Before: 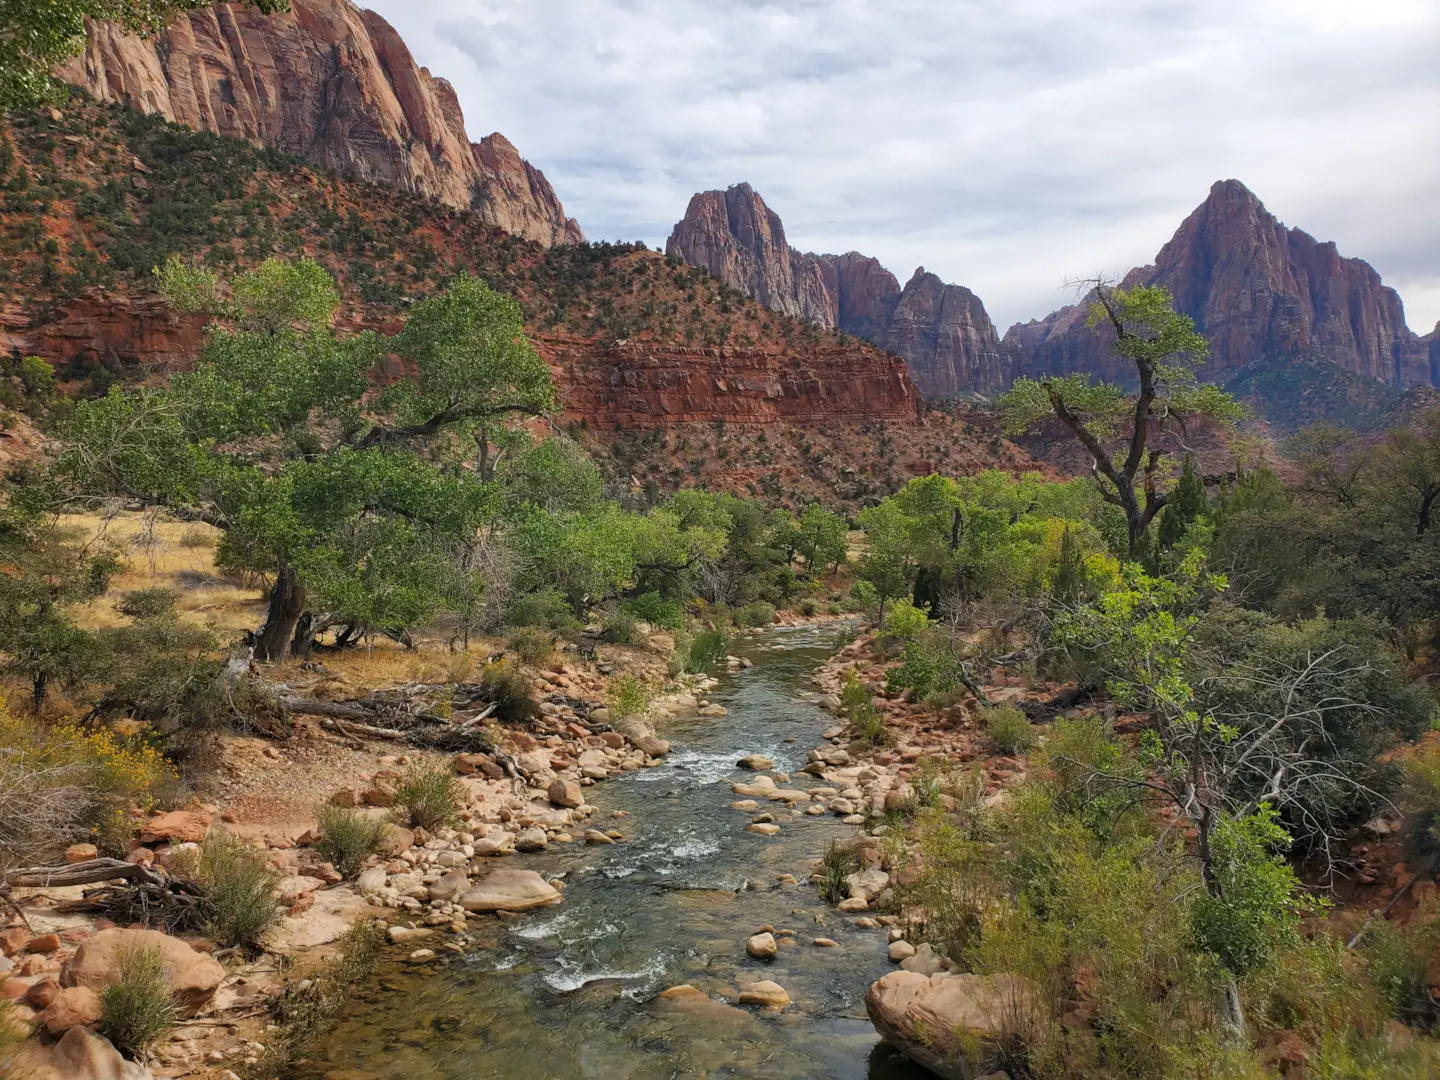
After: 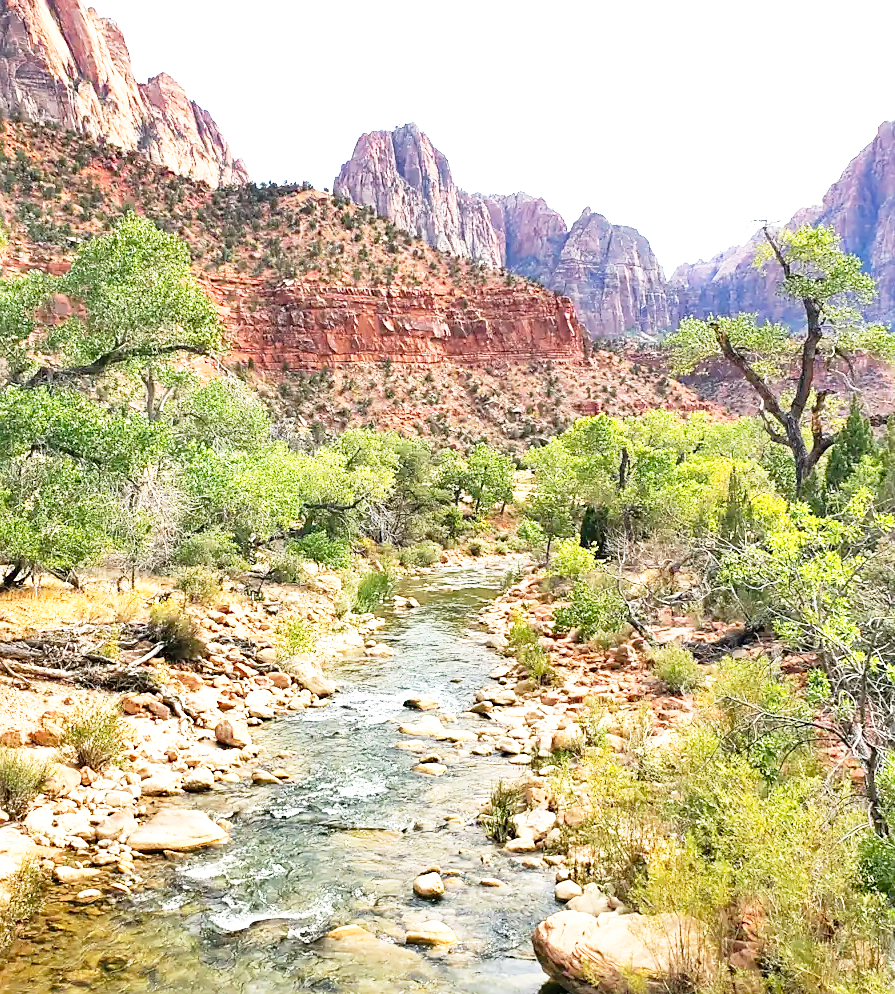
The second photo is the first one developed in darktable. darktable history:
shadows and highlights: radius 126.11, shadows 30.45, highlights -30.7, low approximation 0.01, soften with gaussian
base curve: curves: ch0 [(0, 0) (0.012, 0.01) (0.073, 0.168) (0.31, 0.711) (0.645, 0.957) (1, 1)], preserve colors none
crop and rotate: left 23.128%, top 5.625%, right 14.717%, bottom 2.301%
sharpen: radius 1.821, amount 0.394, threshold 1.565
exposure: exposure 1.092 EV, compensate highlight preservation false
tone equalizer: edges refinement/feathering 500, mask exposure compensation -1.57 EV, preserve details no
